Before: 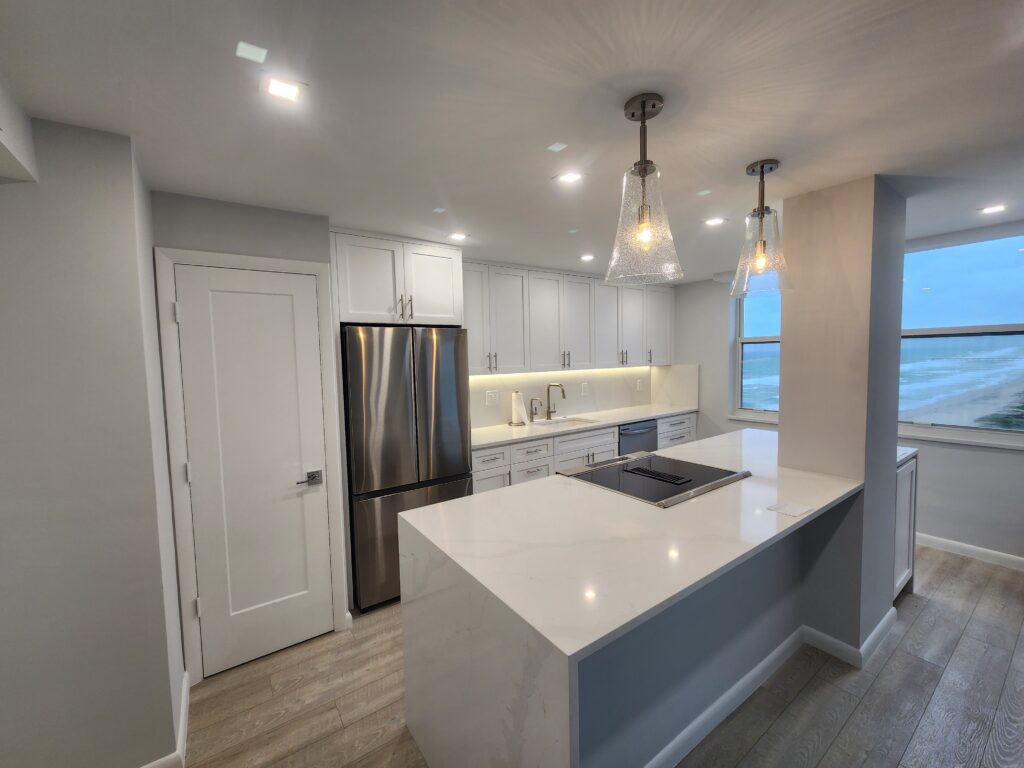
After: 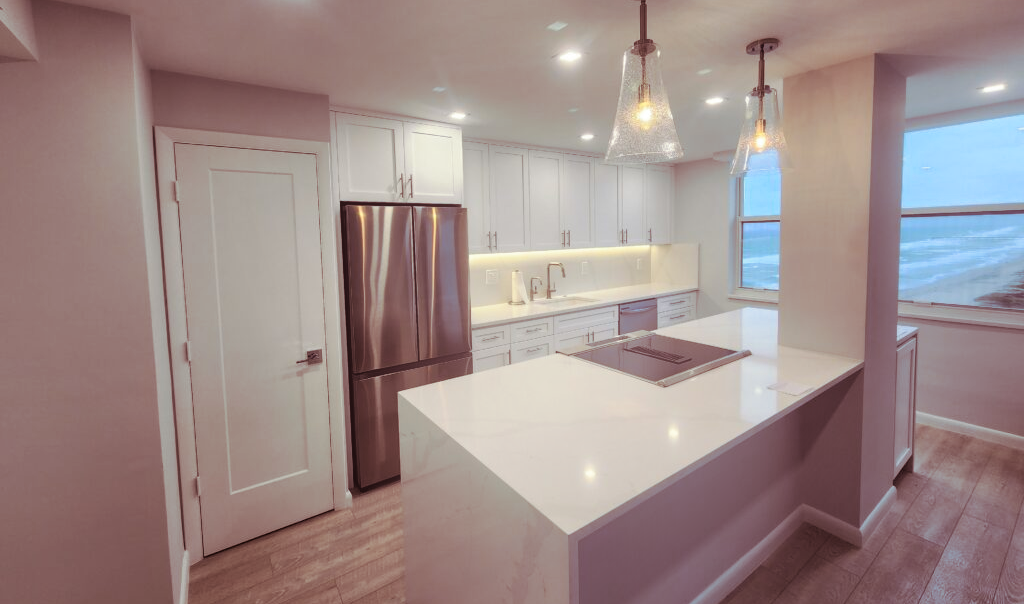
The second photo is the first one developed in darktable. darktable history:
bloom: on, module defaults
crop and rotate: top 15.774%, bottom 5.506%
exposure: black level correction 0.001, compensate highlight preservation false
split-toning: on, module defaults
